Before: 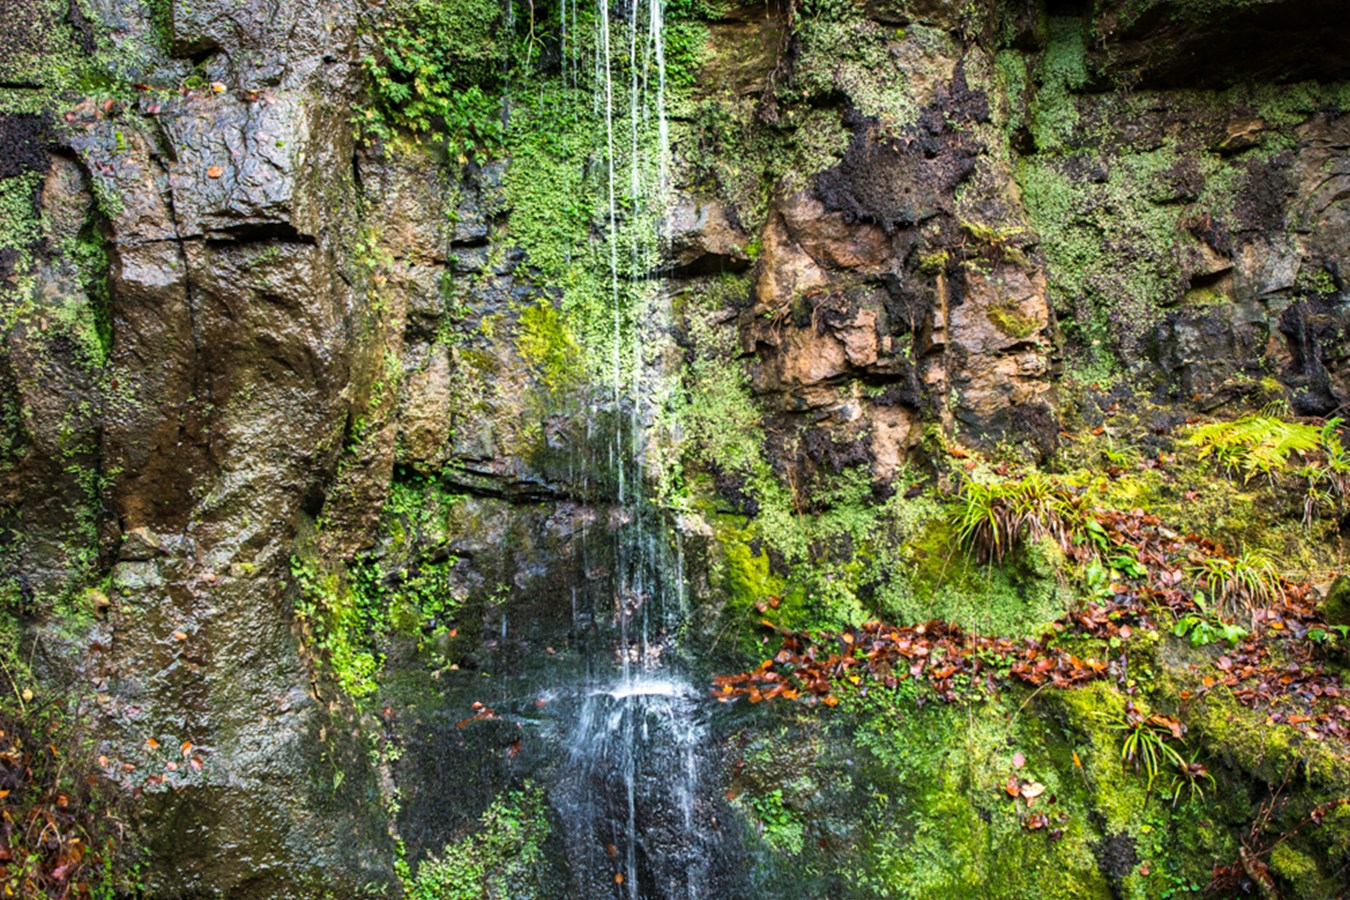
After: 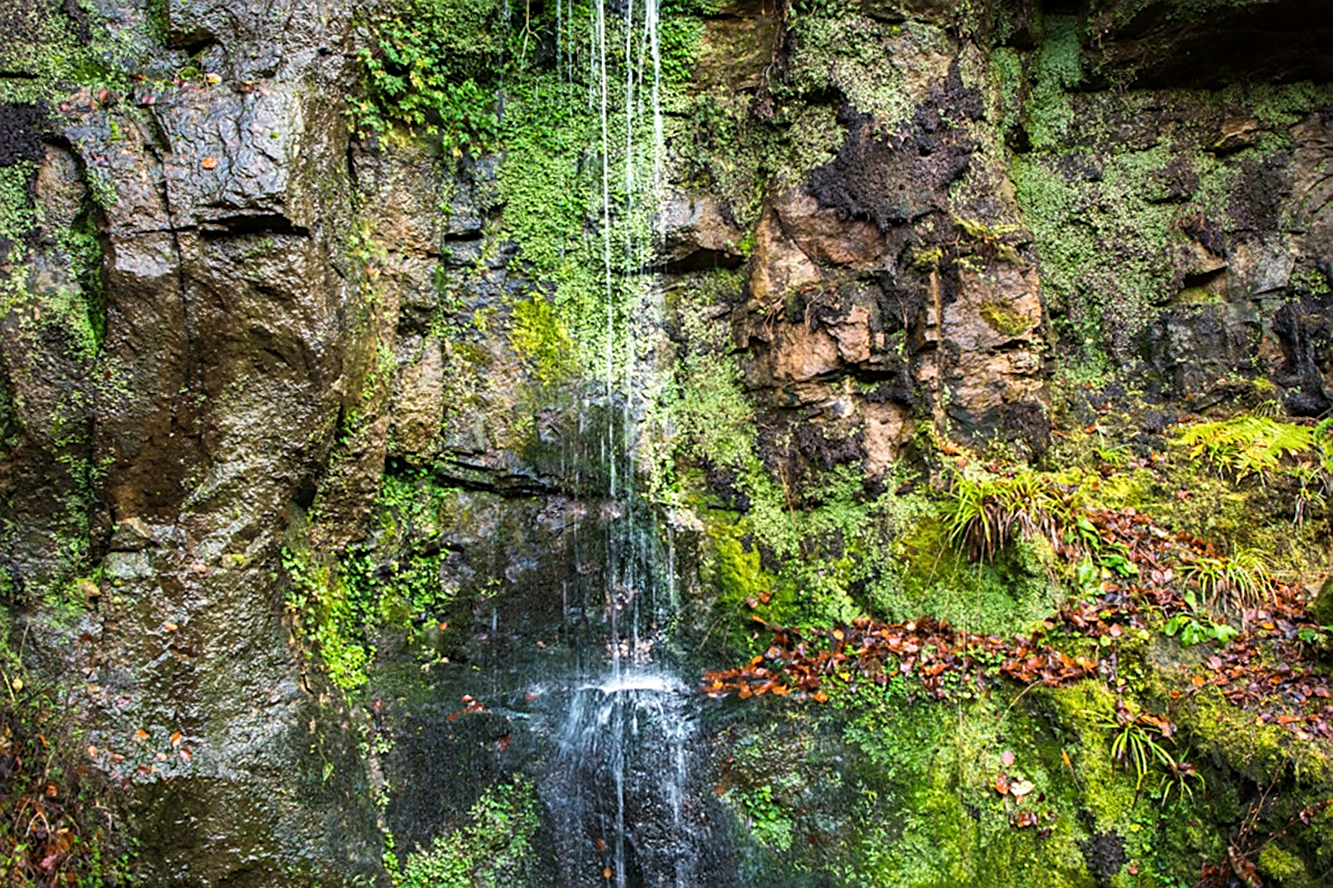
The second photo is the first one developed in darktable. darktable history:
color balance rgb: global offset › hue 170.01°, perceptual saturation grading › global saturation -0.099%
crop and rotate: angle -0.483°
sharpen: on, module defaults
